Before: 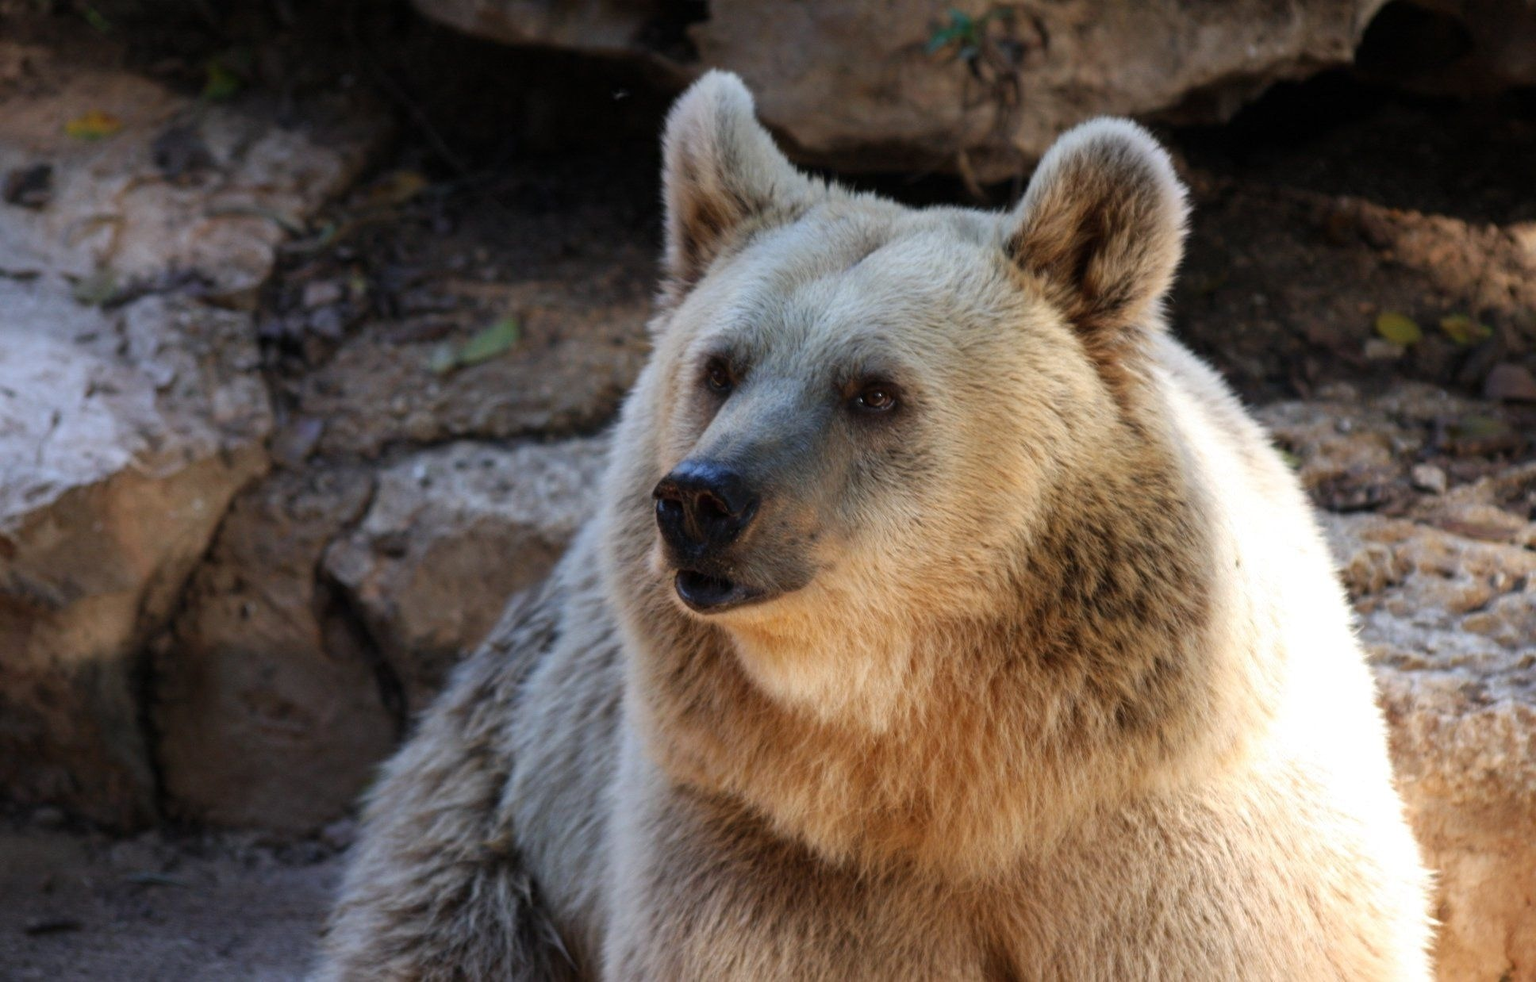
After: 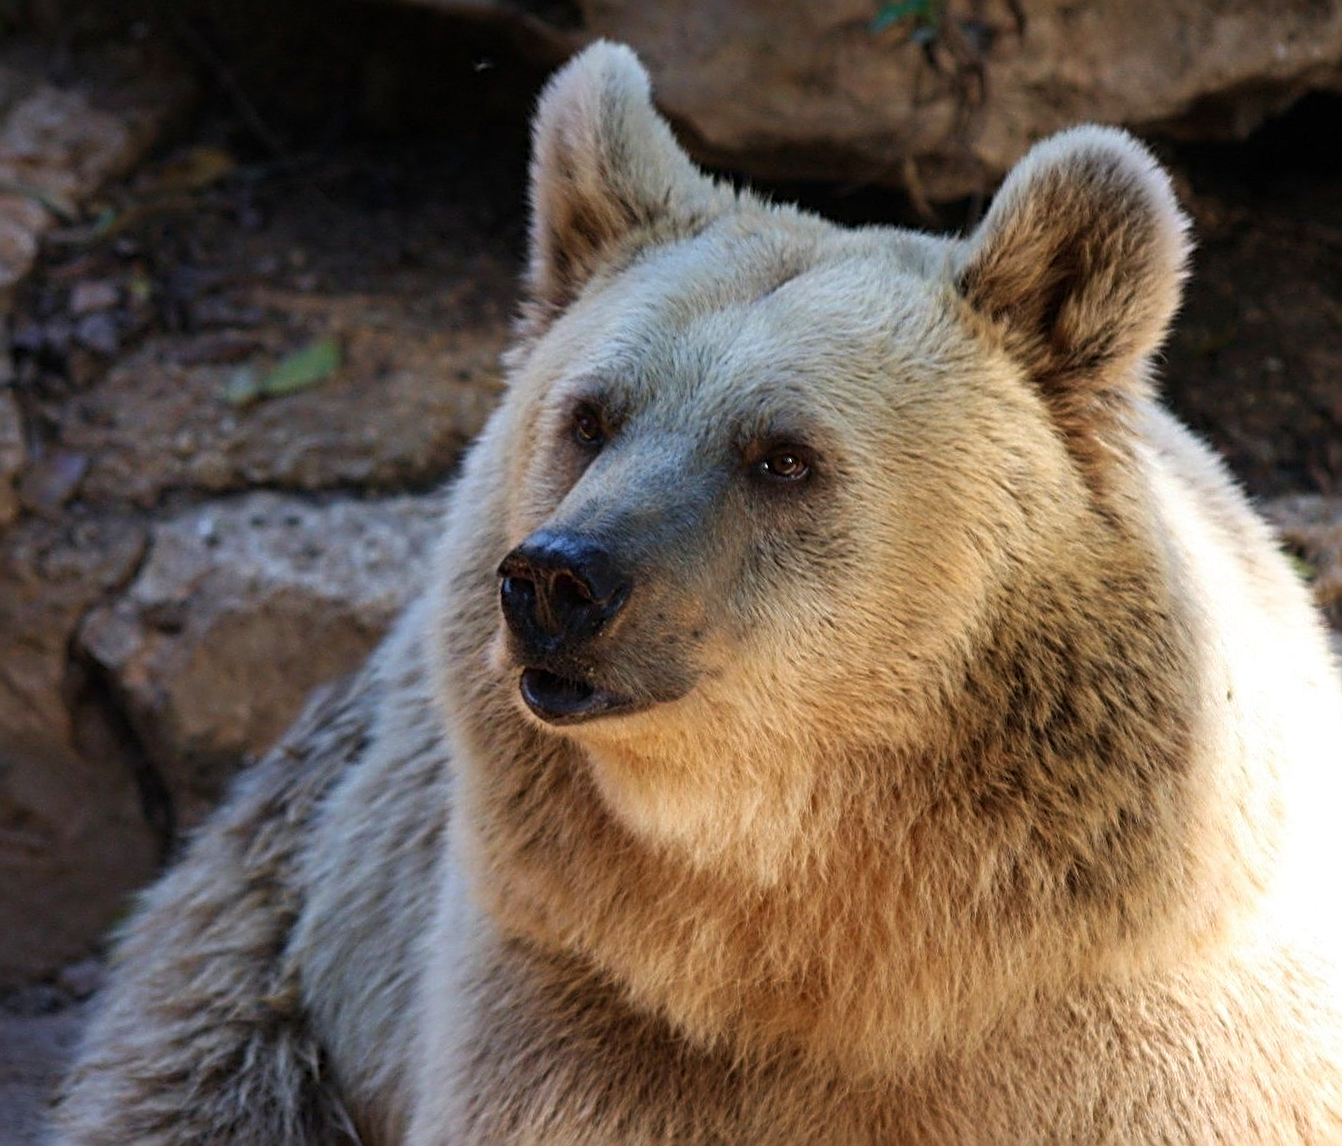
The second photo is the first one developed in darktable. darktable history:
sharpen: radius 2.847, amount 0.73
velvia: on, module defaults
crop and rotate: angle -2.93°, left 14.213%, top 0.016%, right 10.99%, bottom 0.079%
